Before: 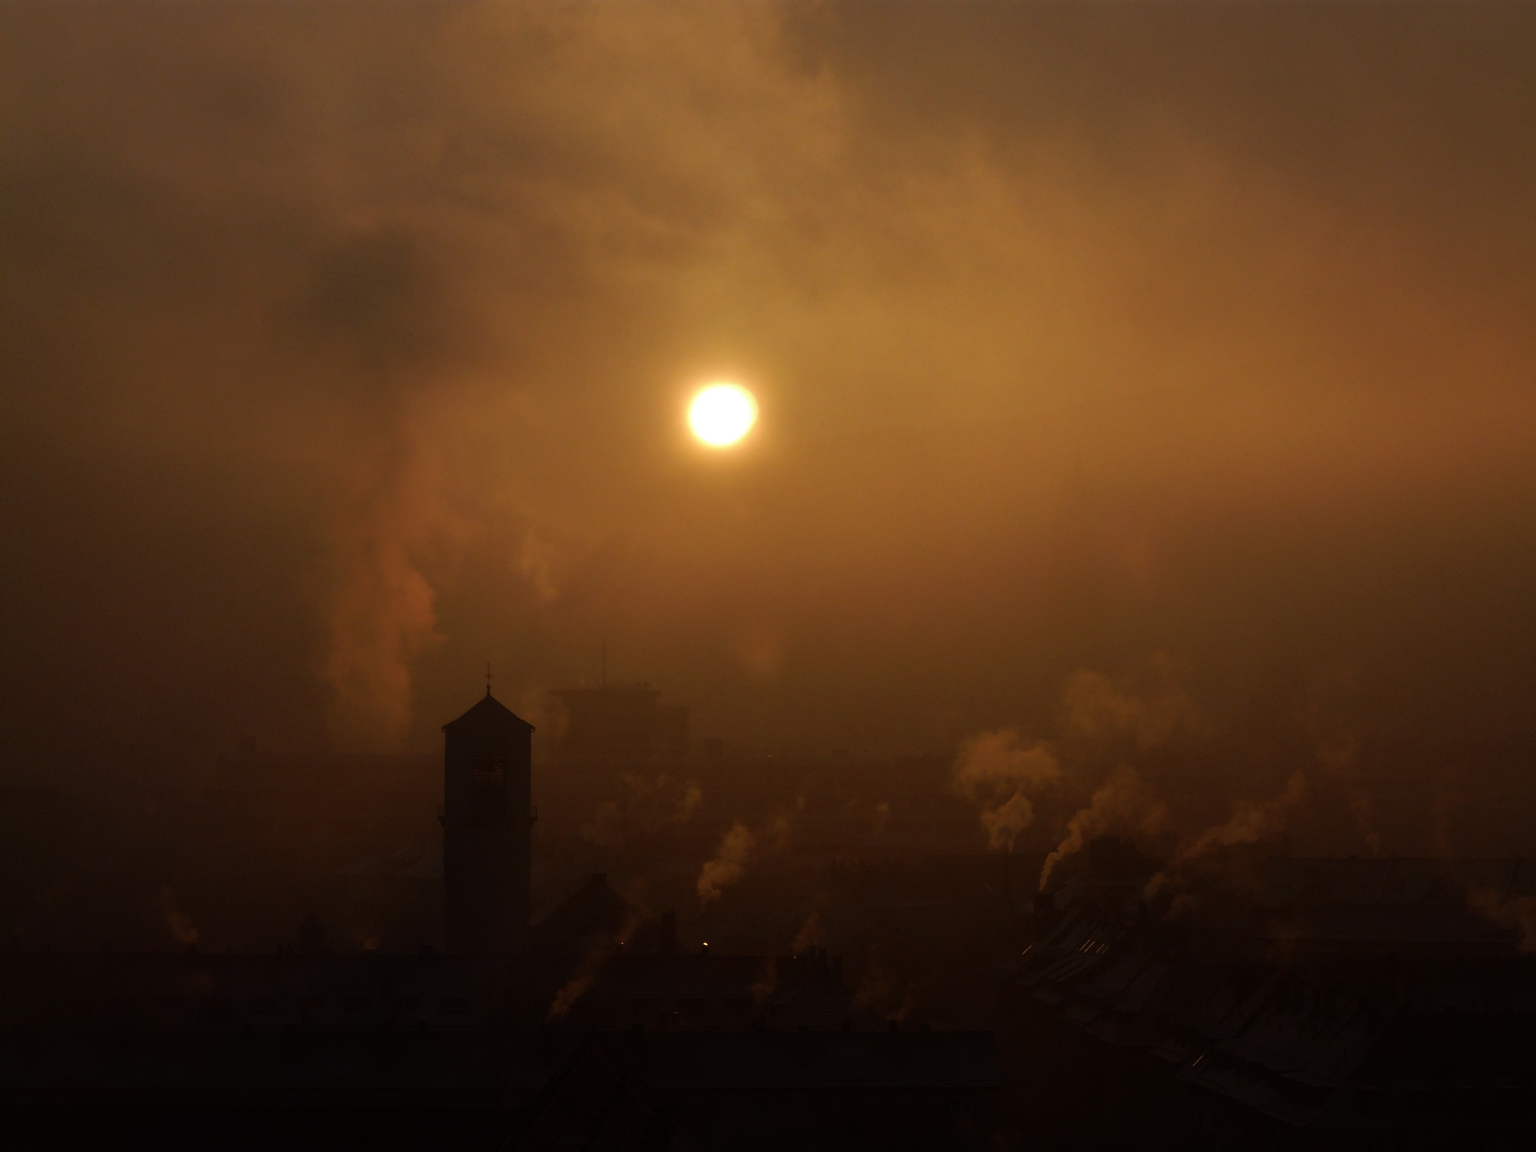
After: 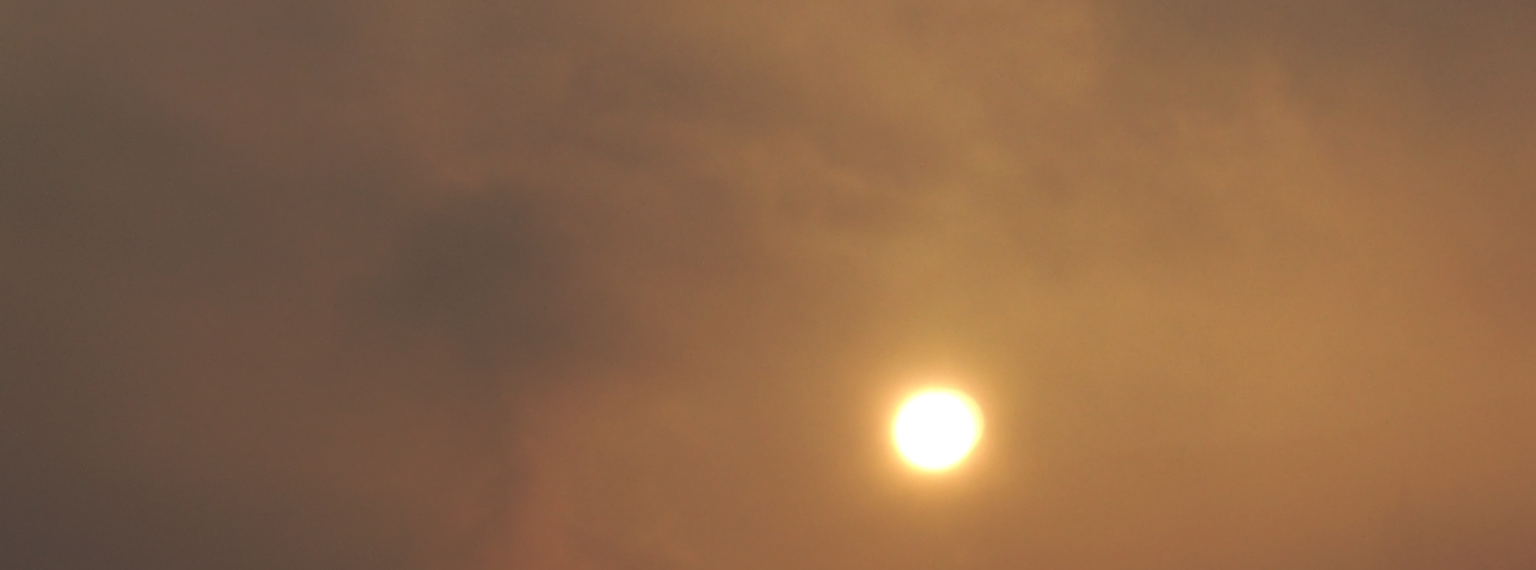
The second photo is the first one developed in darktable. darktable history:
crop: left 0.534%, top 7.63%, right 23.193%, bottom 54.584%
exposure: black level correction -0.039, exposure 0.06 EV, compensate highlight preservation false
